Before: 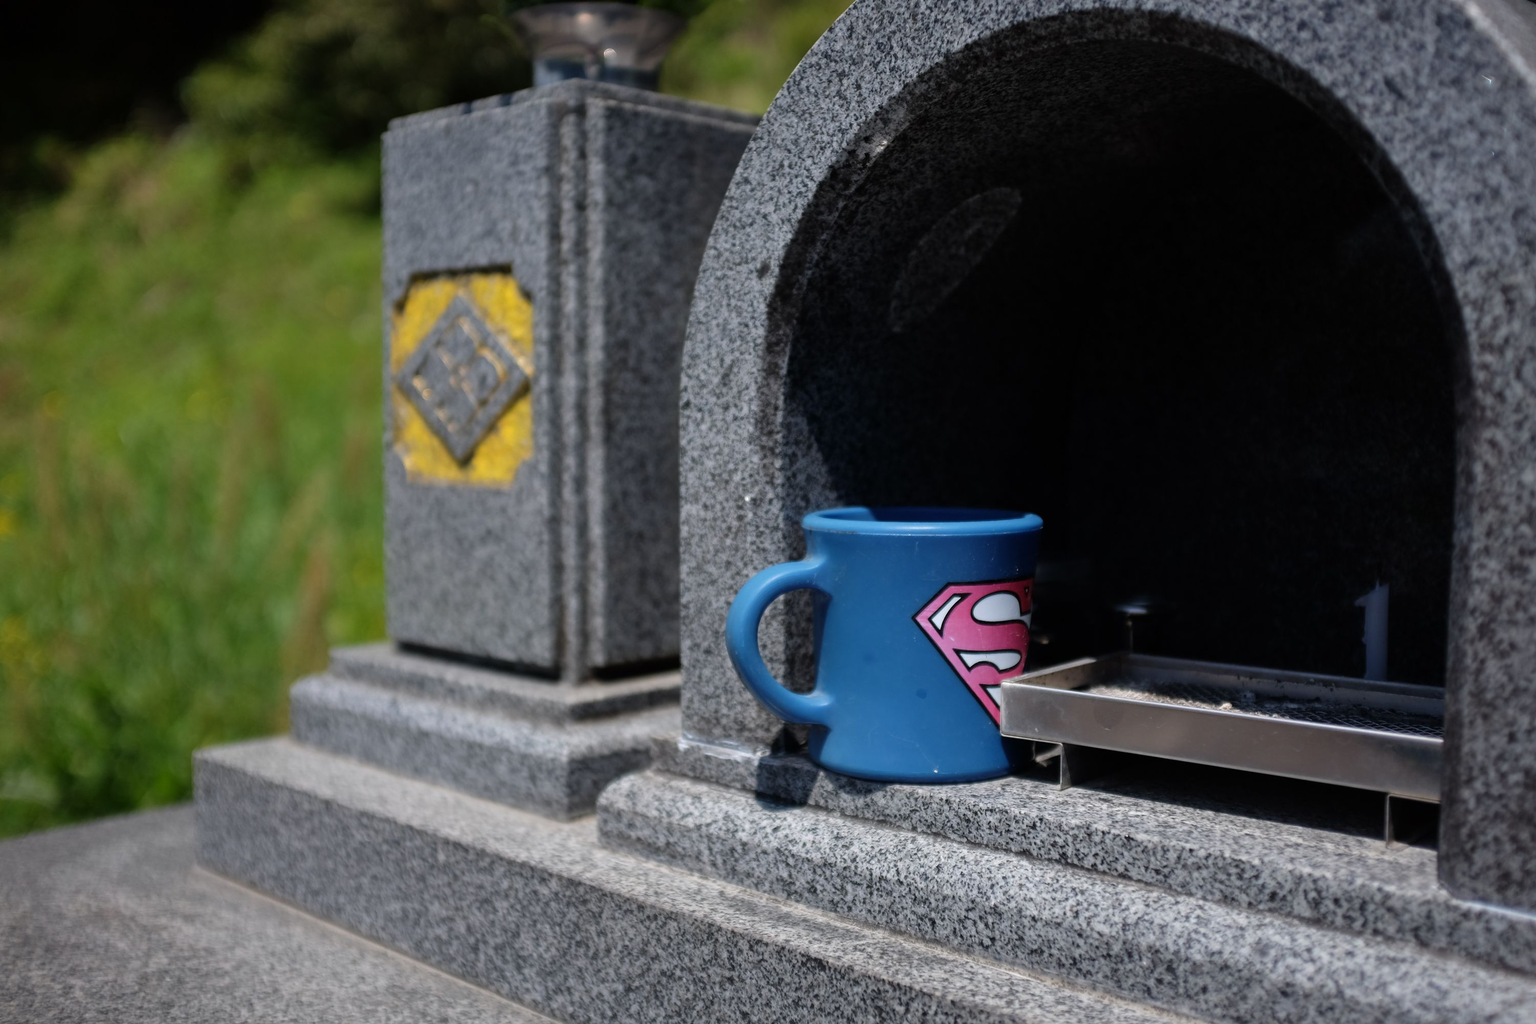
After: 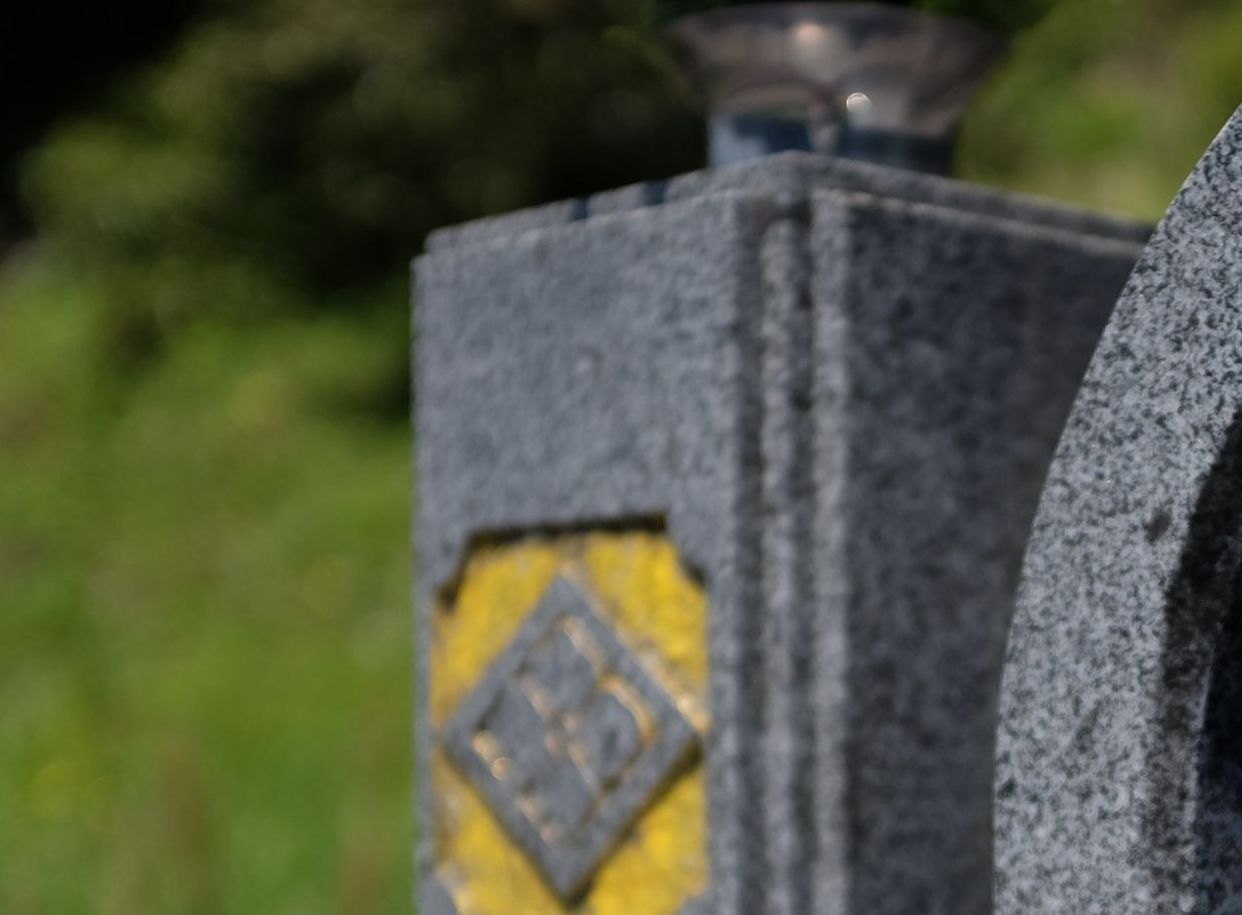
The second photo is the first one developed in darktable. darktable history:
crop and rotate: left 11.13%, top 0.106%, right 47.442%, bottom 54.101%
